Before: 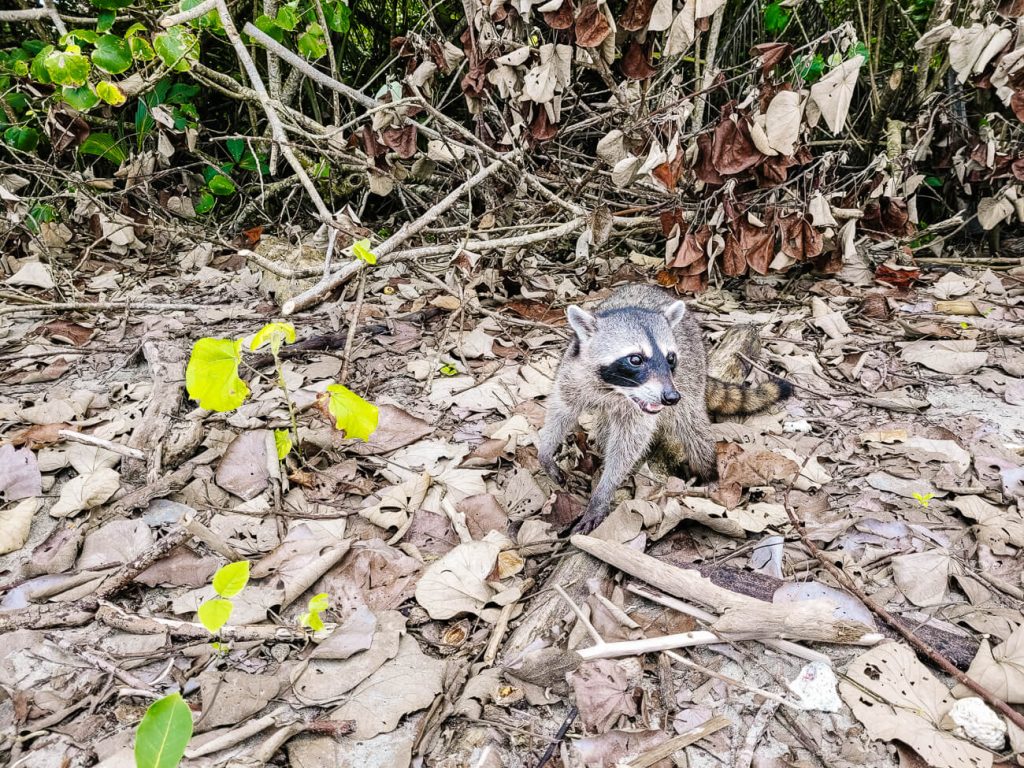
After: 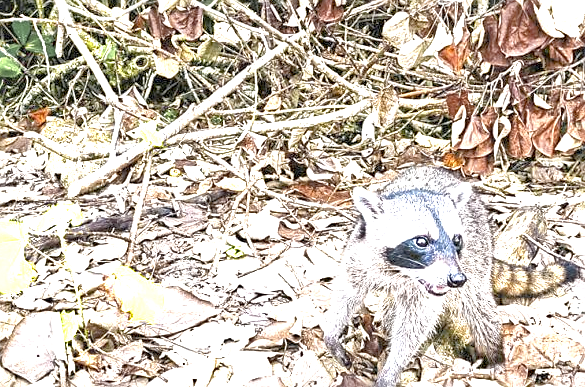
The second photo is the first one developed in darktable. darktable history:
crop: left 20.932%, top 15.471%, right 21.848%, bottom 34.081%
color zones: curves: ch0 [(0.004, 0.306) (0.107, 0.448) (0.252, 0.656) (0.41, 0.398) (0.595, 0.515) (0.768, 0.628)]; ch1 [(0.07, 0.323) (0.151, 0.452) (0.252, 0.608) (0.346, 0.221) (0.463, 0.189) (0.61, 0.368) (0.735, 0.395) (0.921, 0.412)]; ch2 [(0, 0.476) (0.132, 0.512) (0.243, 0.512) (0.397, 0.48) (0.522, 0.376) (0.634, 0.536) (0.761, 0.46)]
exposure: black level correction 0, exposure 1.3 EV, compensate highlight preservation false
sharpen: on, module defaults
tone equalizer: -8 EV 2 EV, -7 EV 2 EV, -6 EV 2 EV, -5 EV 2 EV, -4 EV 2 EV, -3 EV 1.5 EV, -2 EV 1 EV, -1 EV 0.5 EV
